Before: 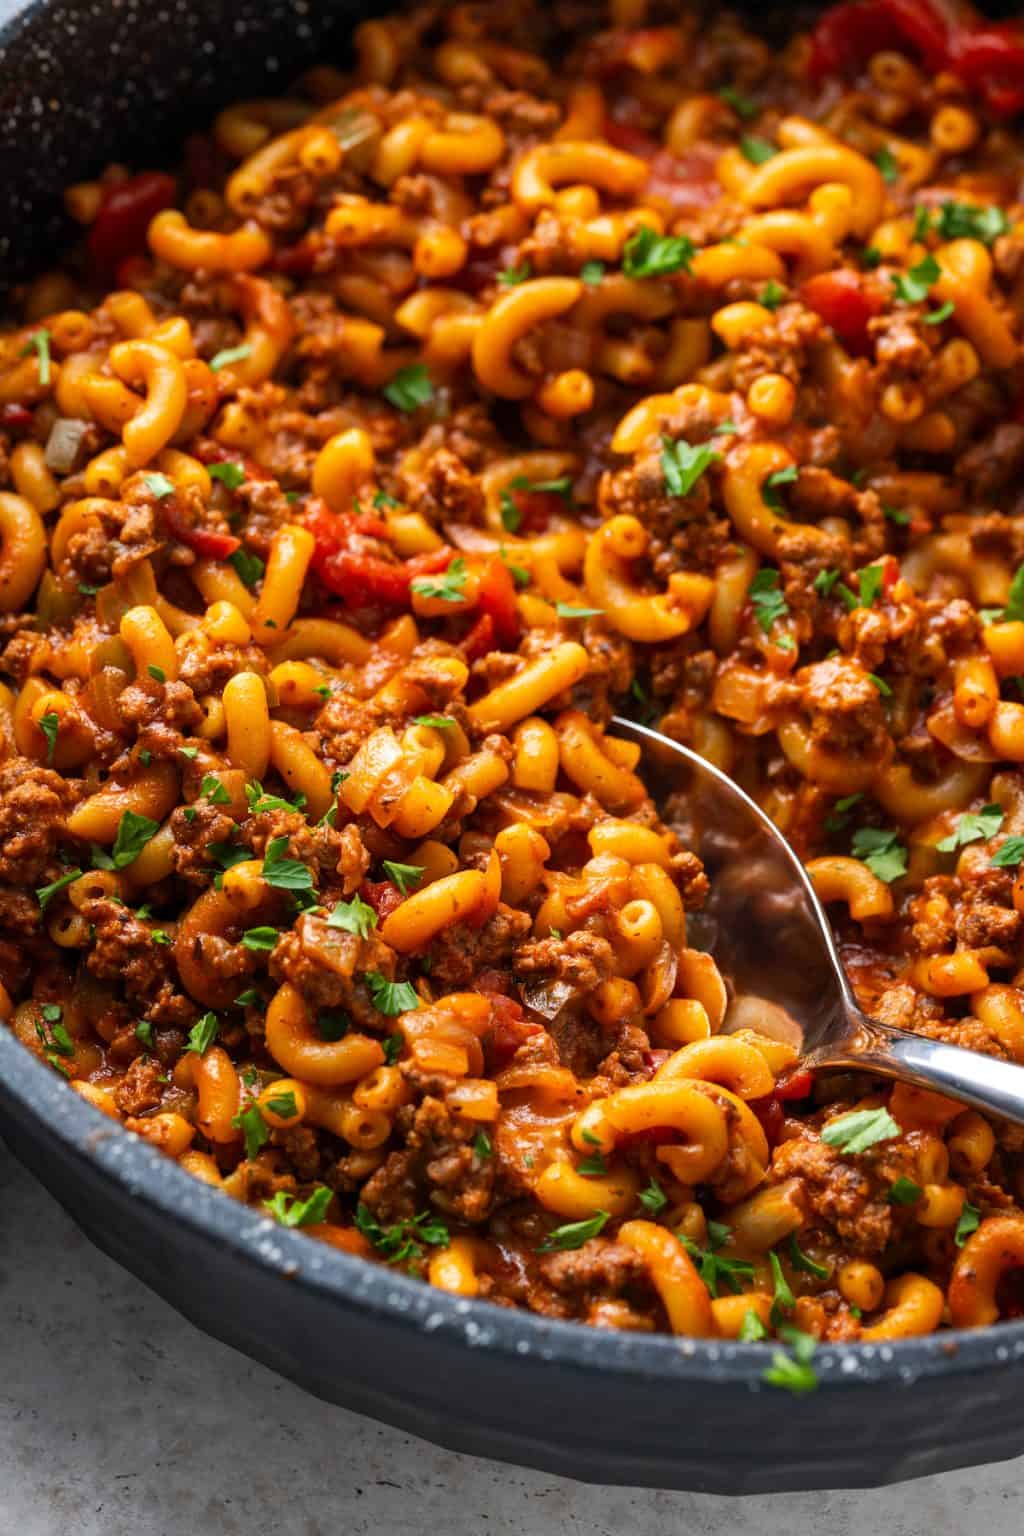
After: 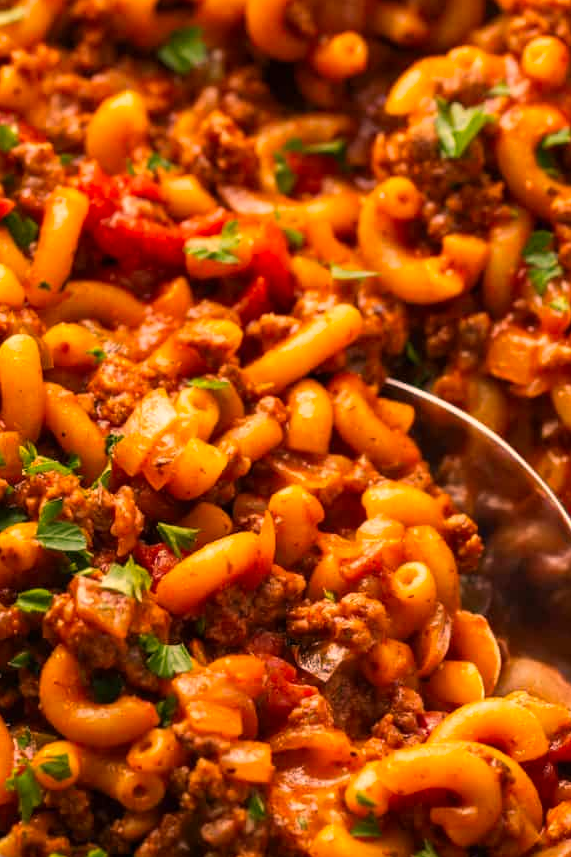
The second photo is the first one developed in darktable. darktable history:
crop and rotate: left 22.13%, top 22.054%, right 22.026%, bottom 22.102%
white balance: emerald 1
color correction: highlights a* 21.88, highlights b* 22.25
